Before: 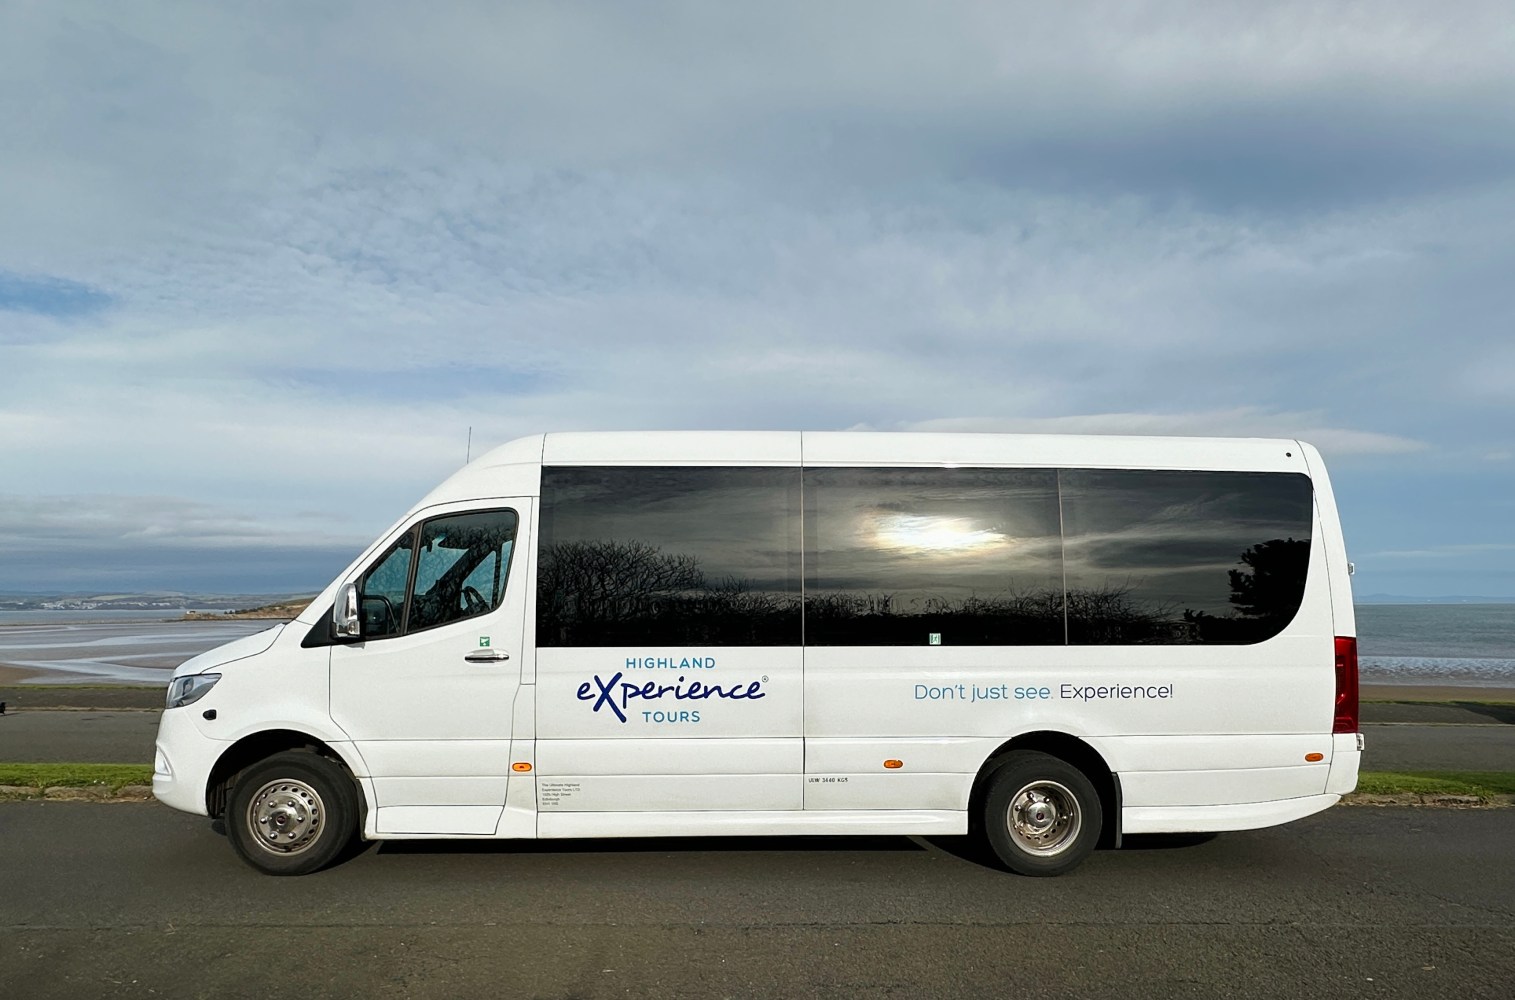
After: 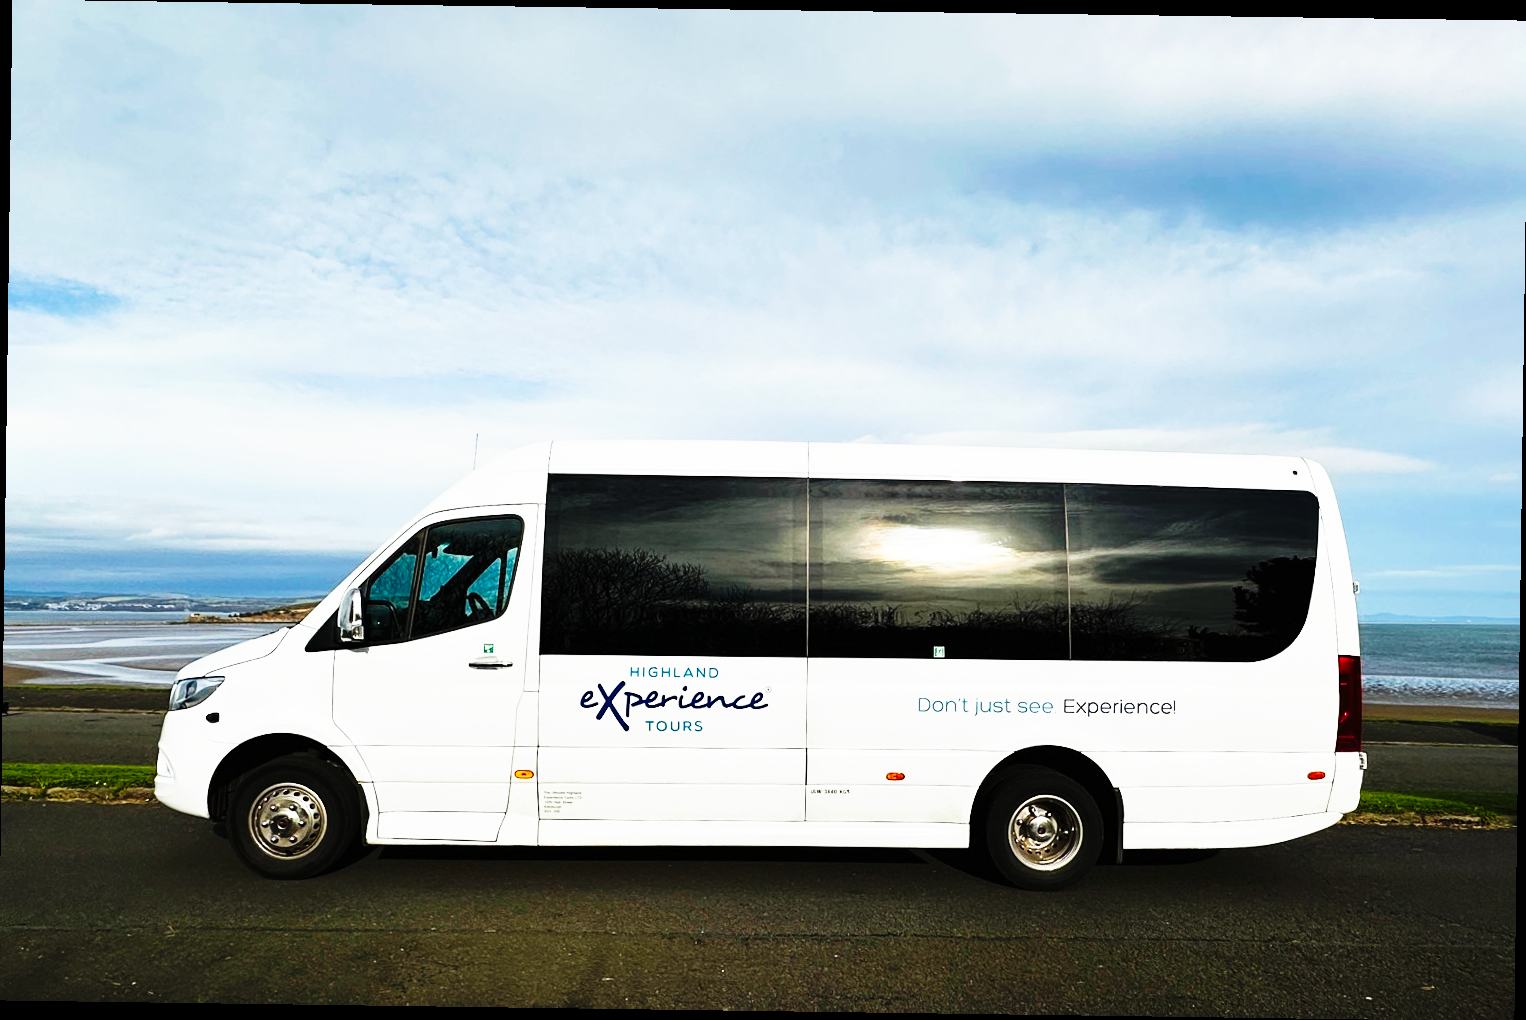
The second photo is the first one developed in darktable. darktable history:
tone curve: curves: ch0 [(0, 0) (0.003, 0.005) (0.011, 0.008) (0.025, 0.013) (0.044, 0.017) (0.069, 0.022) (0.1, 0.029) (0.136, 0.038) (0.177, 0.053) (0.224, 0.081) (0.277, 0.128) (0.335, 0.214) (0.399, 0.343) (0.468, 0.478) (0.543, 0.641) (0.623, 0.798) (0.709, 0.911) (0.801, 0.971) (0.898, 0.99) (1, 1)], preserve colors none
crop and rotate: left 0.126%
rotate and perspective: rotation 0.8°, automatic cropping off
